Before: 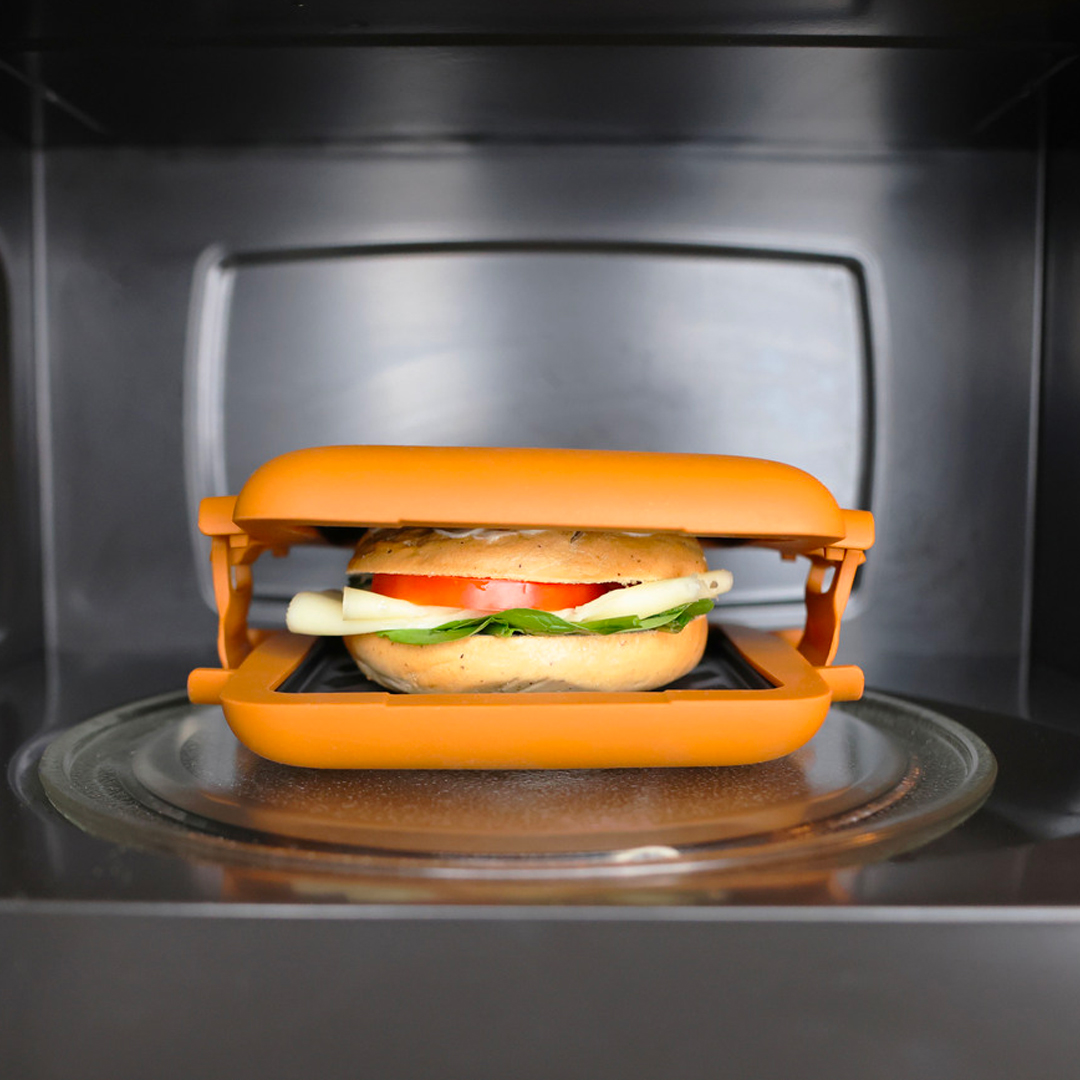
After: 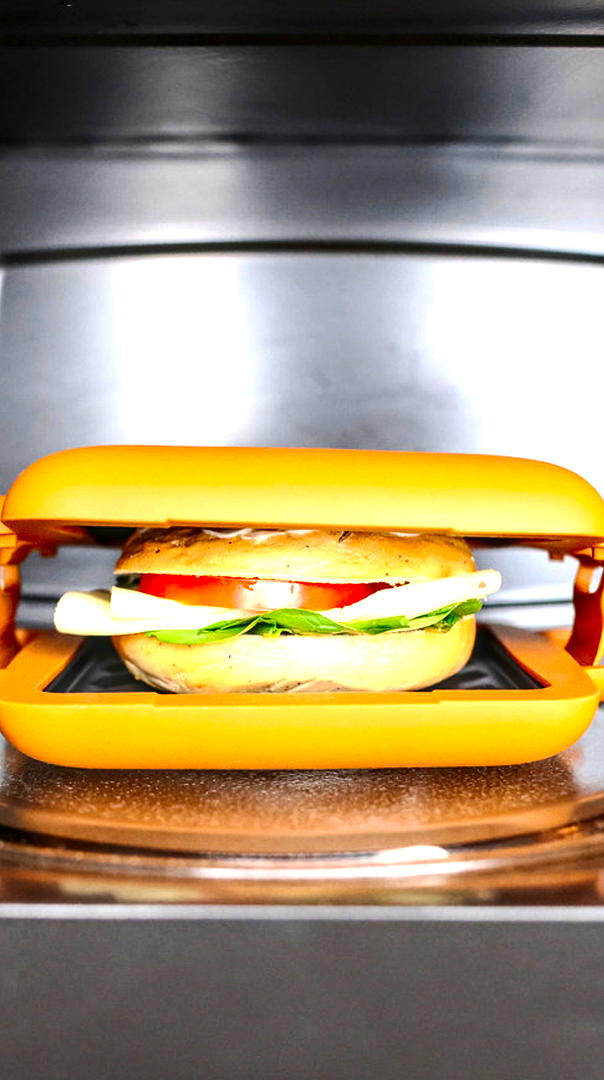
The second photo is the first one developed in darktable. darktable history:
local contrast: detail 150%
exposure: black level correction 0, exposure 1.095 EV, compensate highlight preservation false
crop: left 21.516%, right 22.482%
contrast brightness saturation: contrast 0.191, brightness -0.108, saturation 0.209
